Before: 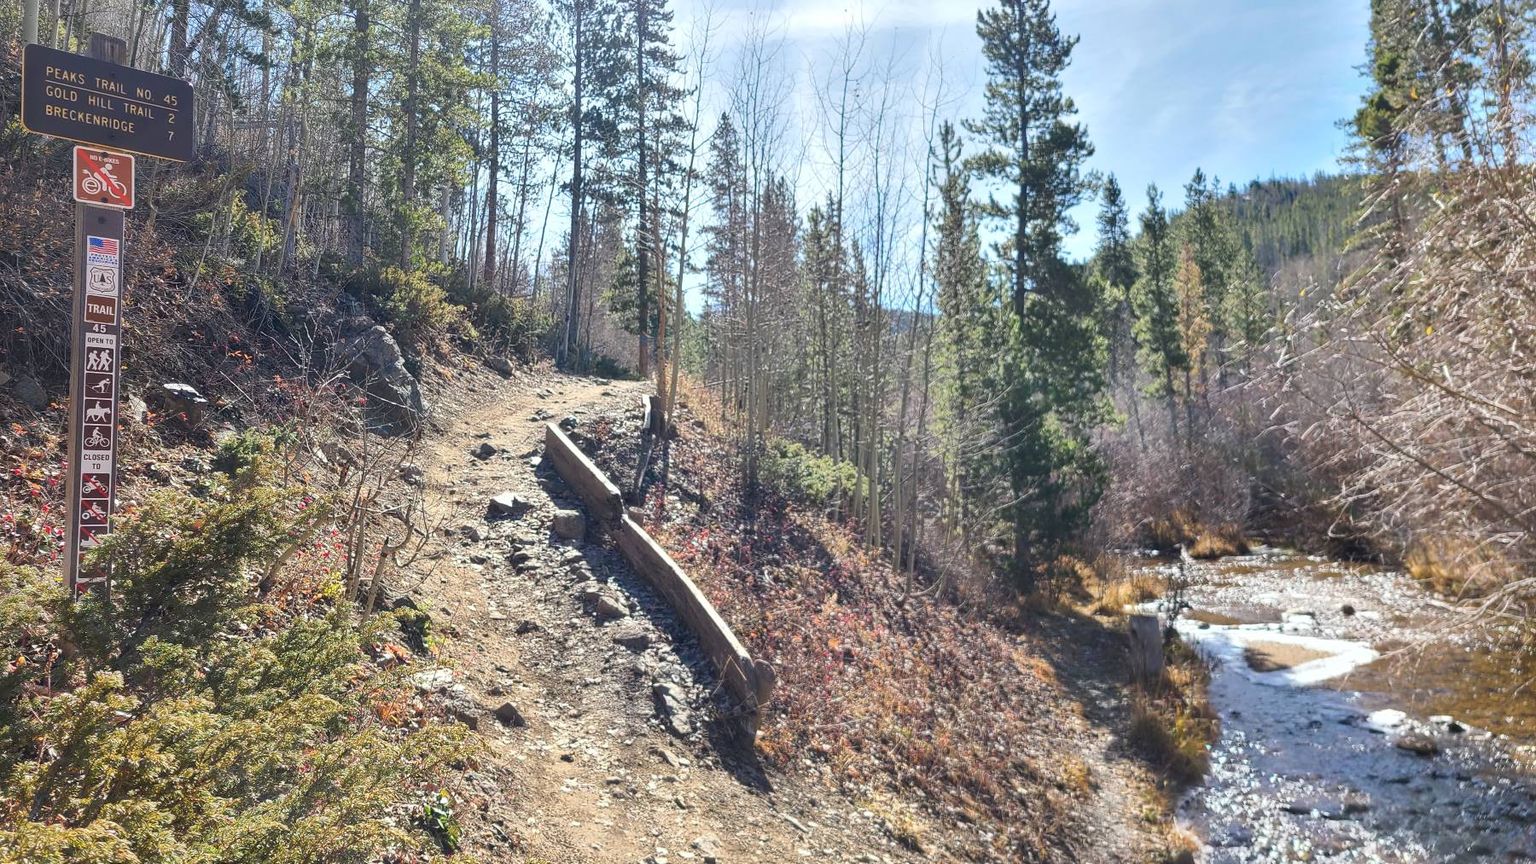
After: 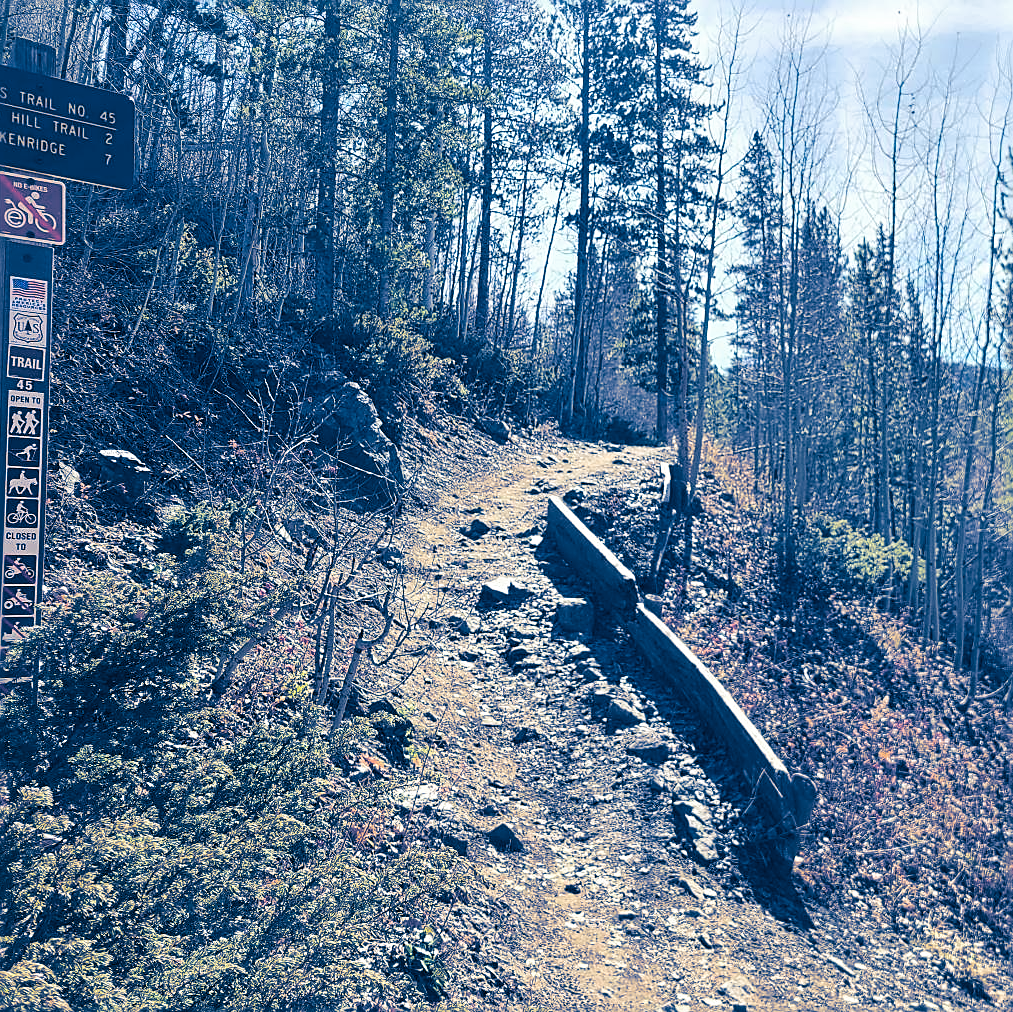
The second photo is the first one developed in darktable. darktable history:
crop: left 5.114%, right 38.589%
sharpen: on, module defaults
split-toning: shadows › hue 226.8°, shadows › saturation 1, highlights › saturation 0, balance -61.41
